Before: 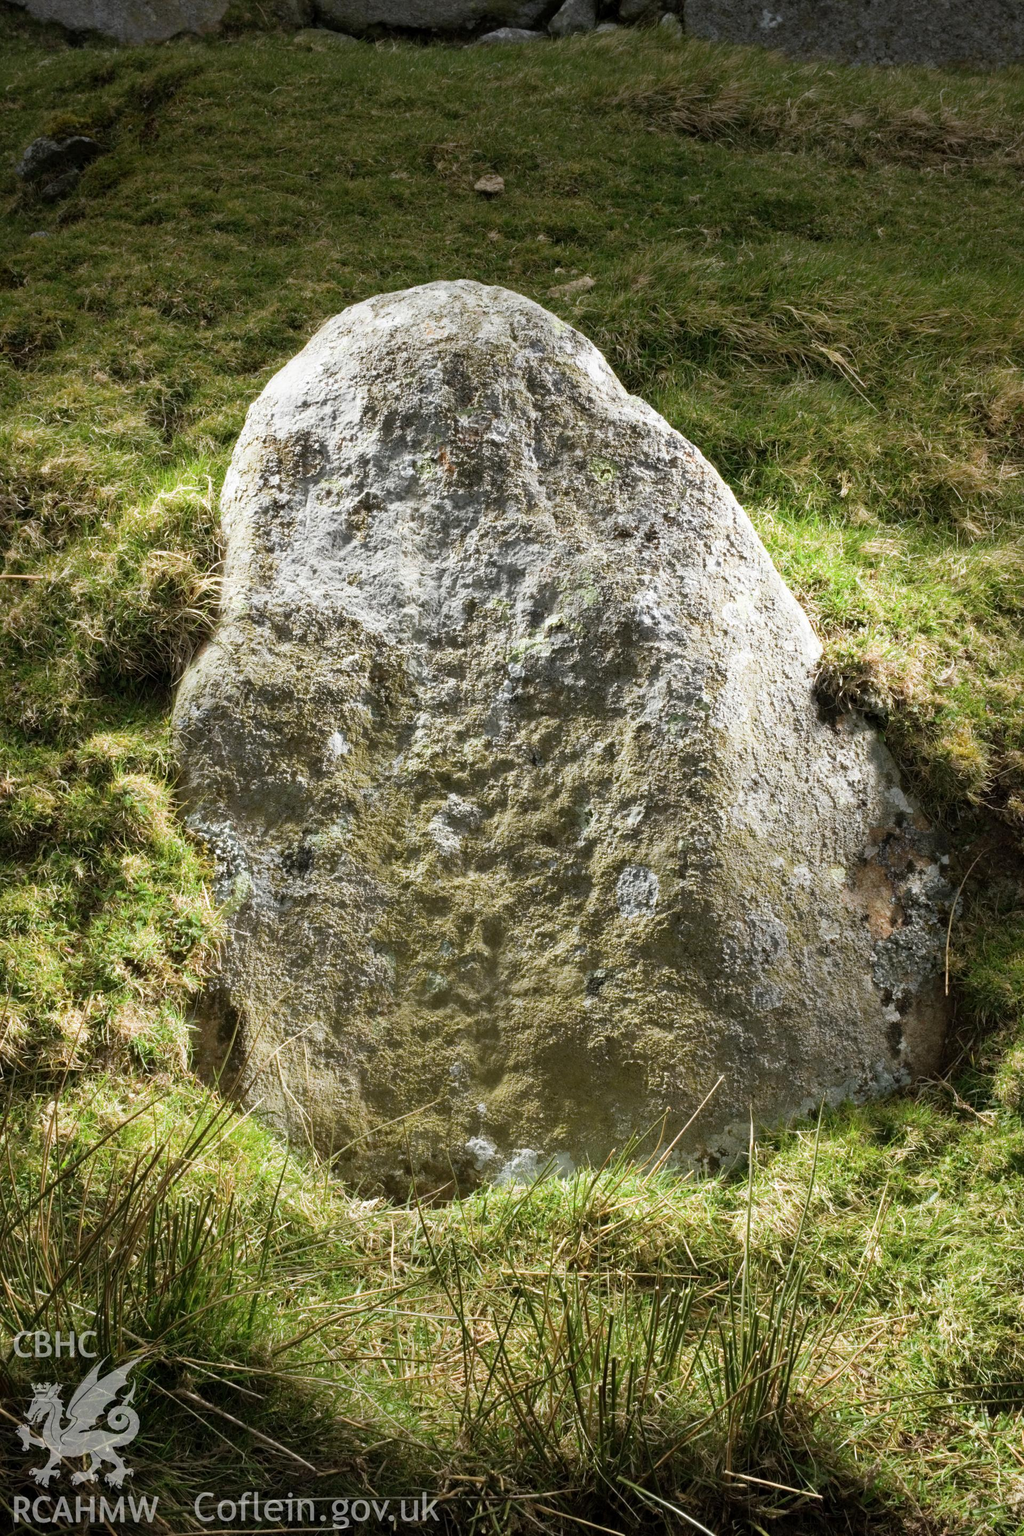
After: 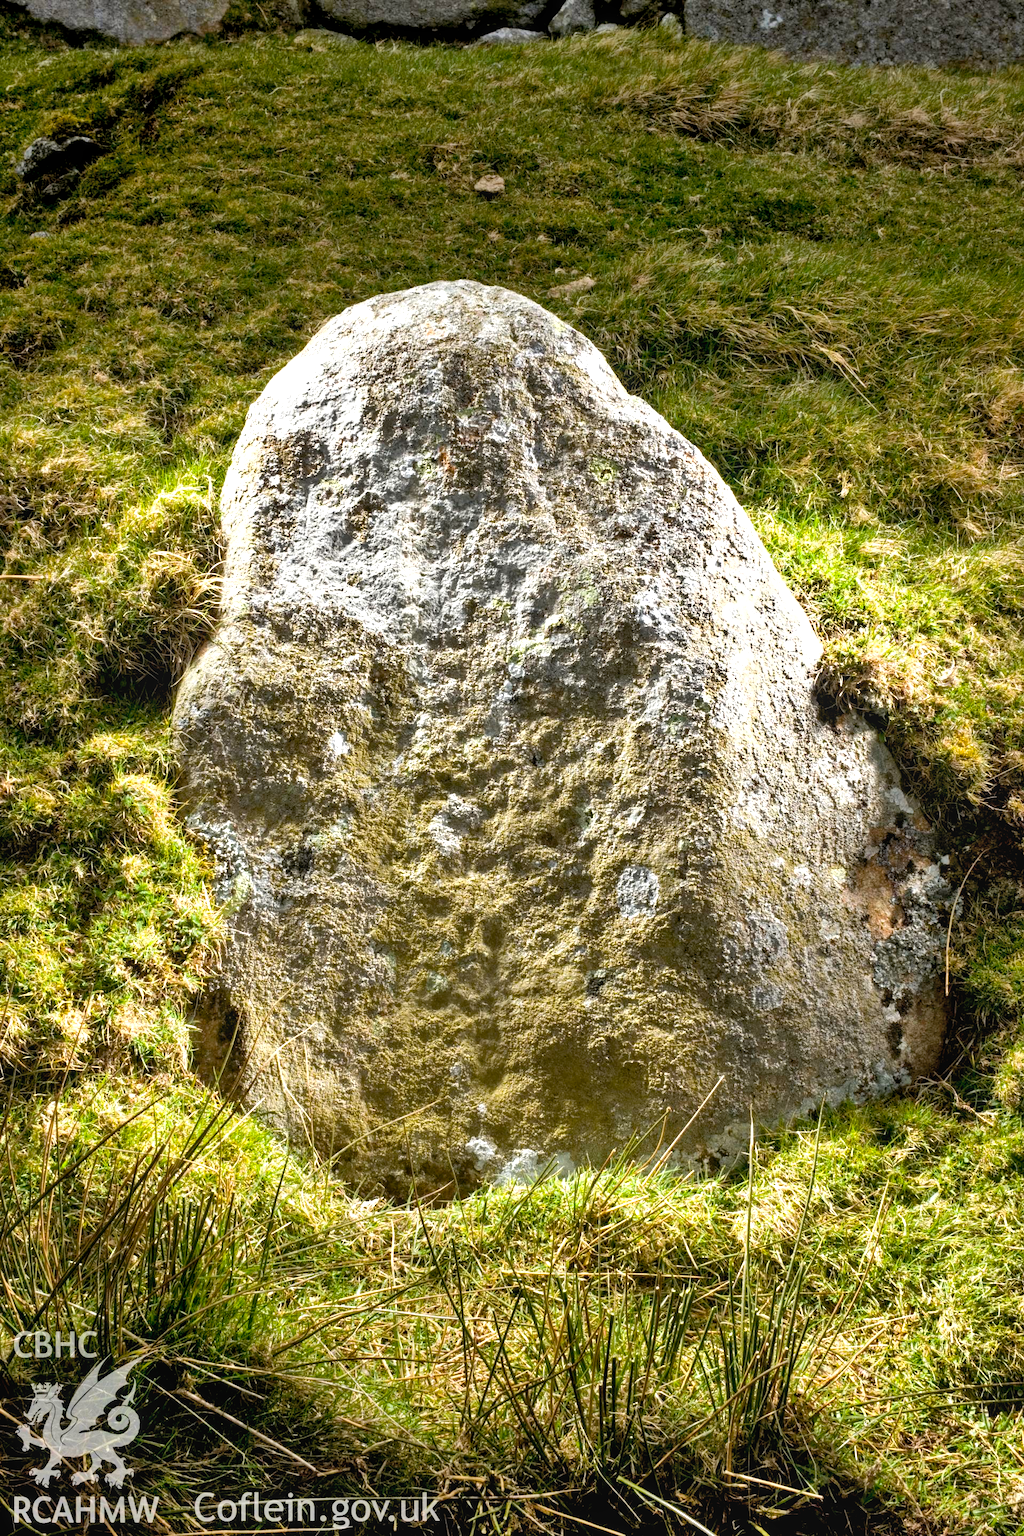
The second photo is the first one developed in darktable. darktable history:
color balance rgb: global offset › luminance -0.877%, perceptual saturation grading › global saturation 0.149%, perceptual brilliance grading › global brilliance 19.281%, global vibrance 25.547%
local contrast: detail 110%
shadows and highlights: shadows 58.68, highlights color adjustment 0.47%, soften with gaussian
